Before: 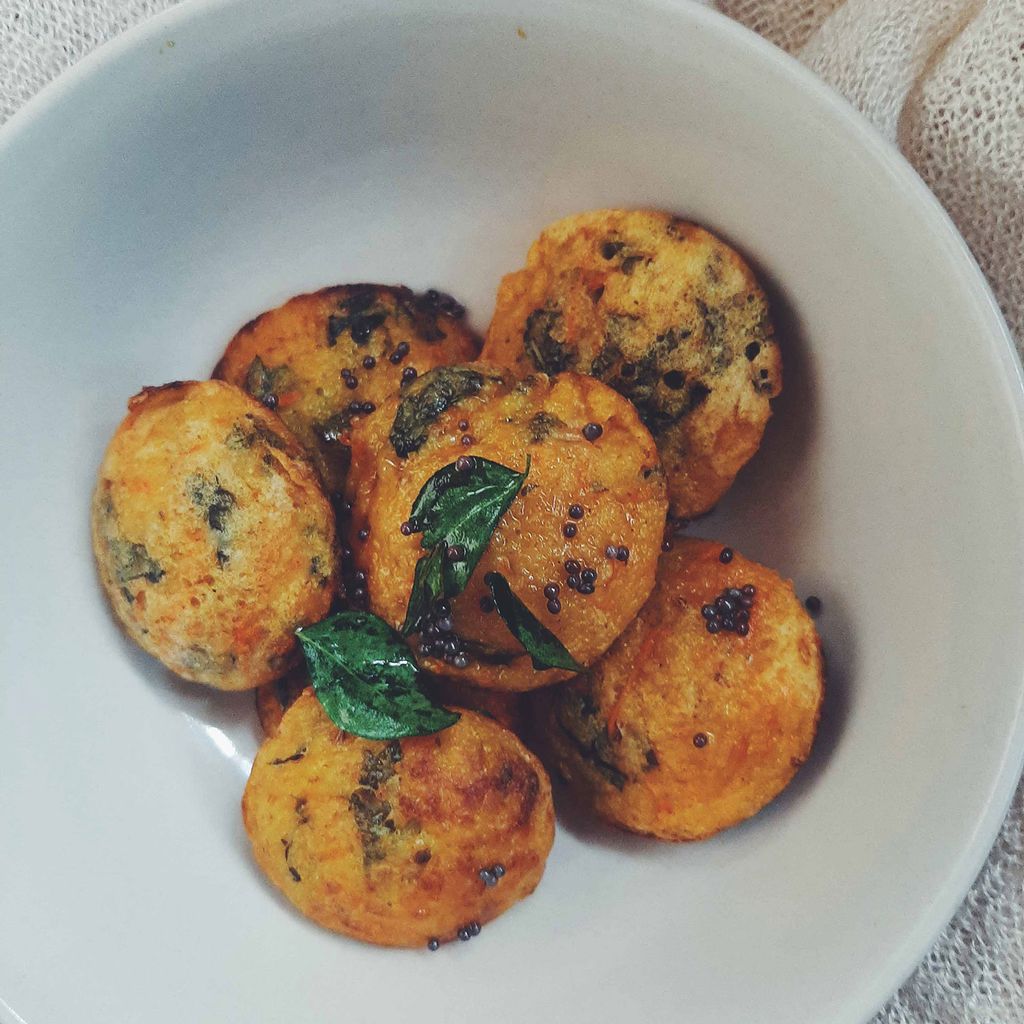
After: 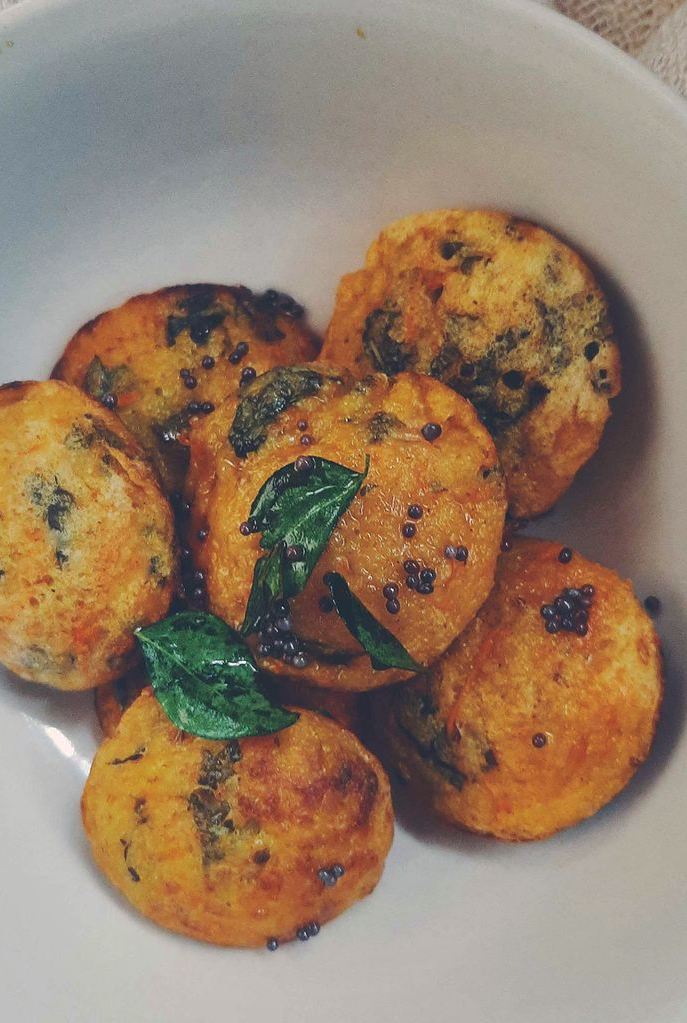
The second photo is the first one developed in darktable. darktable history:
crop and rotate: left 15.726%, right 17.093%
shadows and highlights: on, module defaults
color correction: highlights a* 5.43, highlights b* 5.28, shadows a* -4.55, shadows b* -4.98
